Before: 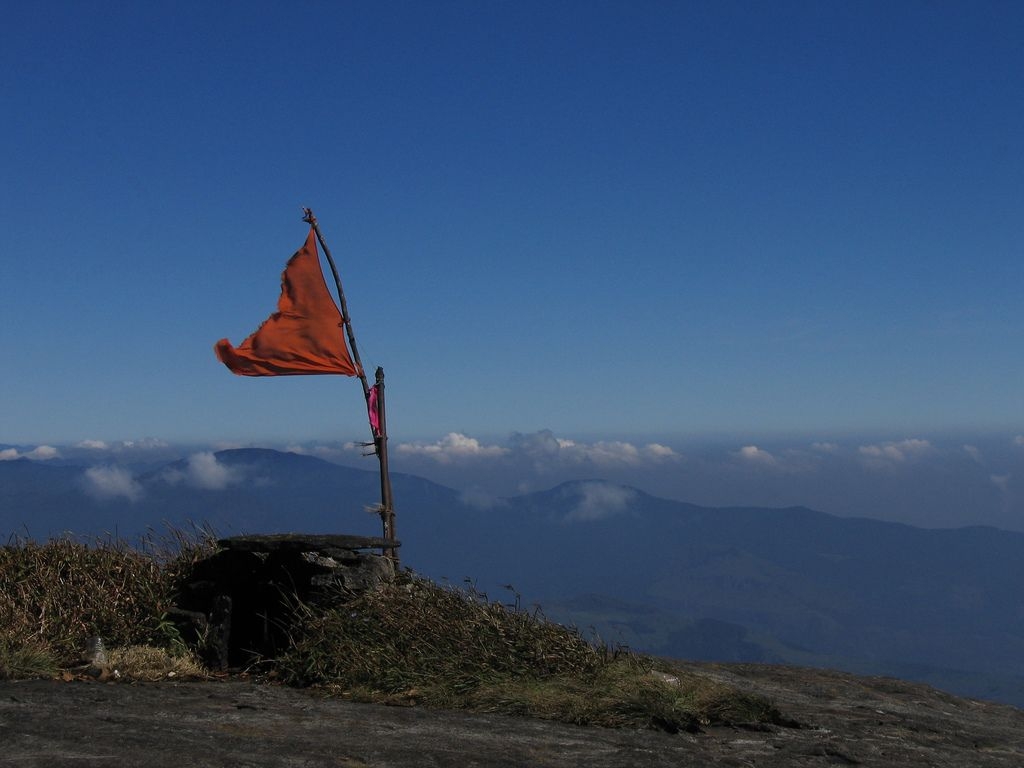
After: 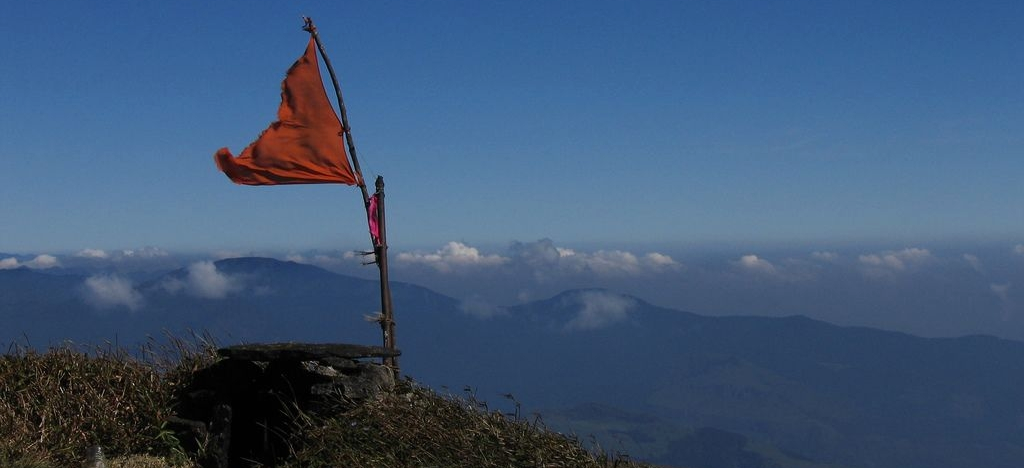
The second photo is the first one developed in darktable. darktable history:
contrast brightness saturation: contrast 0.103, brightness 0.017, saturation 0.019
crop and rotate: top 24.954%, bottom 14.027%
